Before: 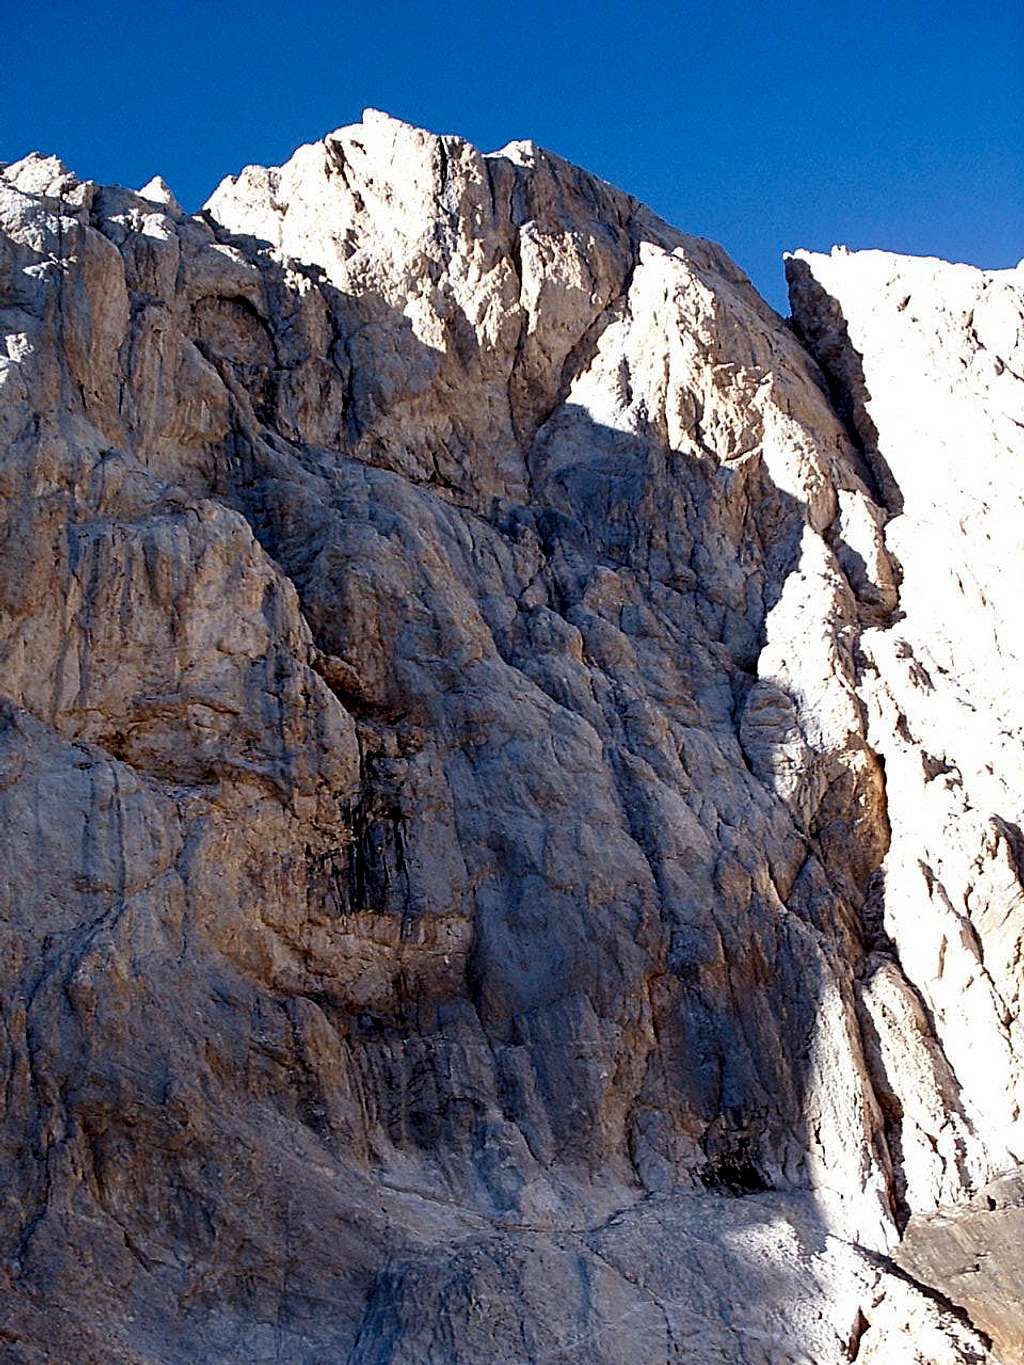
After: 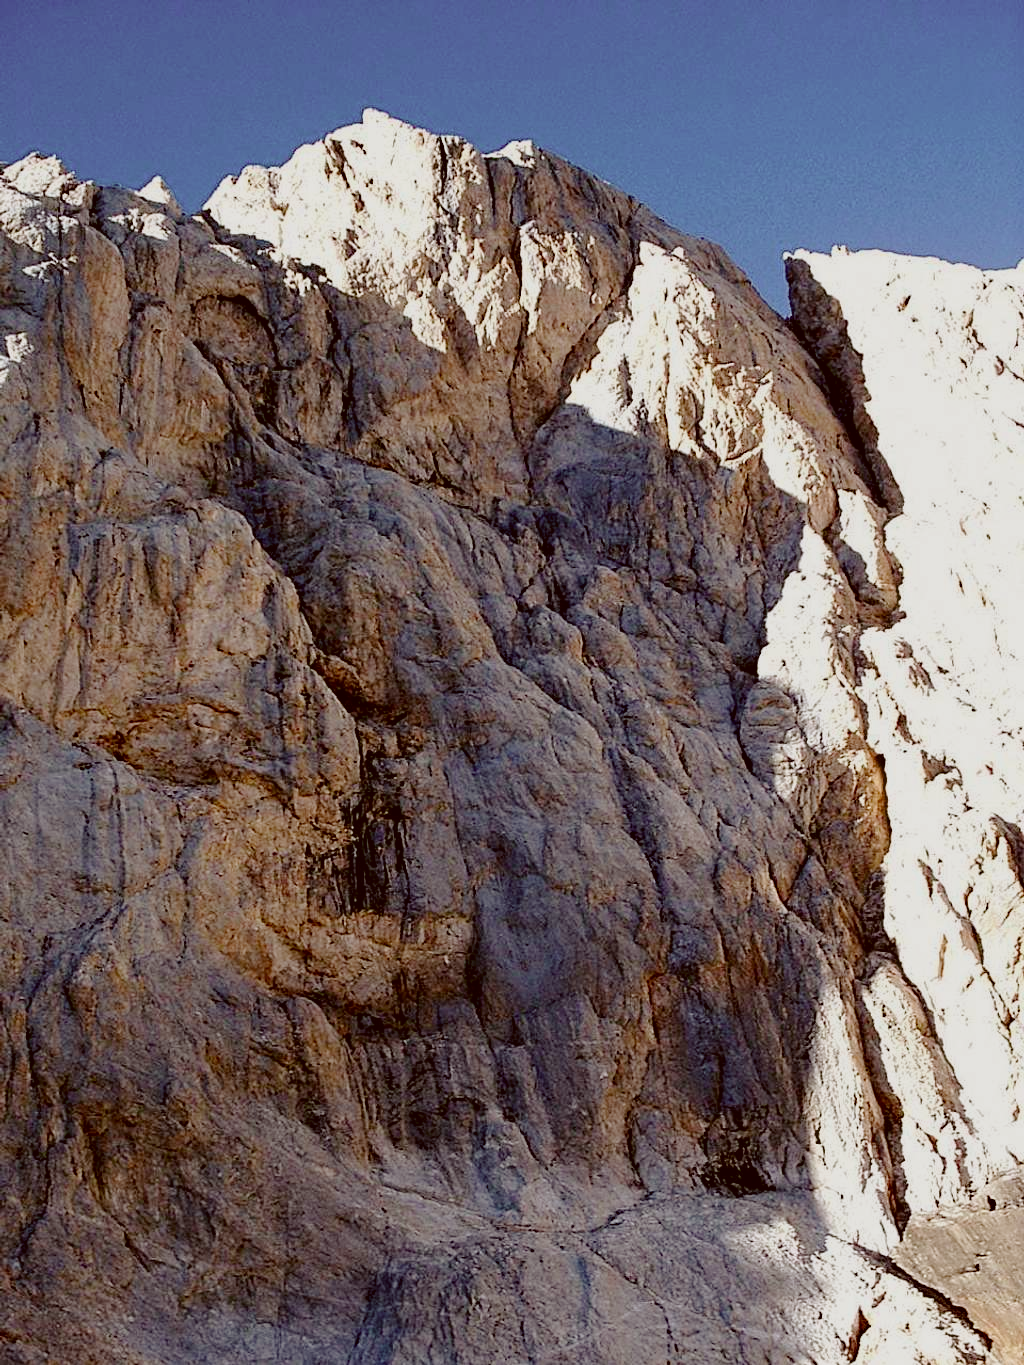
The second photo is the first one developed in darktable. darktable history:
haze removal: compatibility mode true, adaptive false
tone curve: curves: ch0 [(0, 0) (0.402, 0.473) (0.673, 0.68) (0.899, 0.832) (0.999, 0.903)]; ch1 [(0, 0) (0.379, 0.262) (0.464, 0.425) (0.498, 0.49) (0.507, 0.5) (0.53, 0.532) (0.582, 0.583) (0.68, 0.672) (0.791, 0.748) (1, 0.896)]; ch2 [(0, 0) (0.199, 0.414) (0.438, 0.49) (0.496, 0.501) (0.515, 0.546) (0.577, 0.605) (0.632, 0.649) (0.717, 0.727) (0.845, 0.855) (0.998, 0.977)], preserve colors none
color correction: highlights a* -0.582, highlights b* 0.17, shadows a* 5, shadows b* 20.13
